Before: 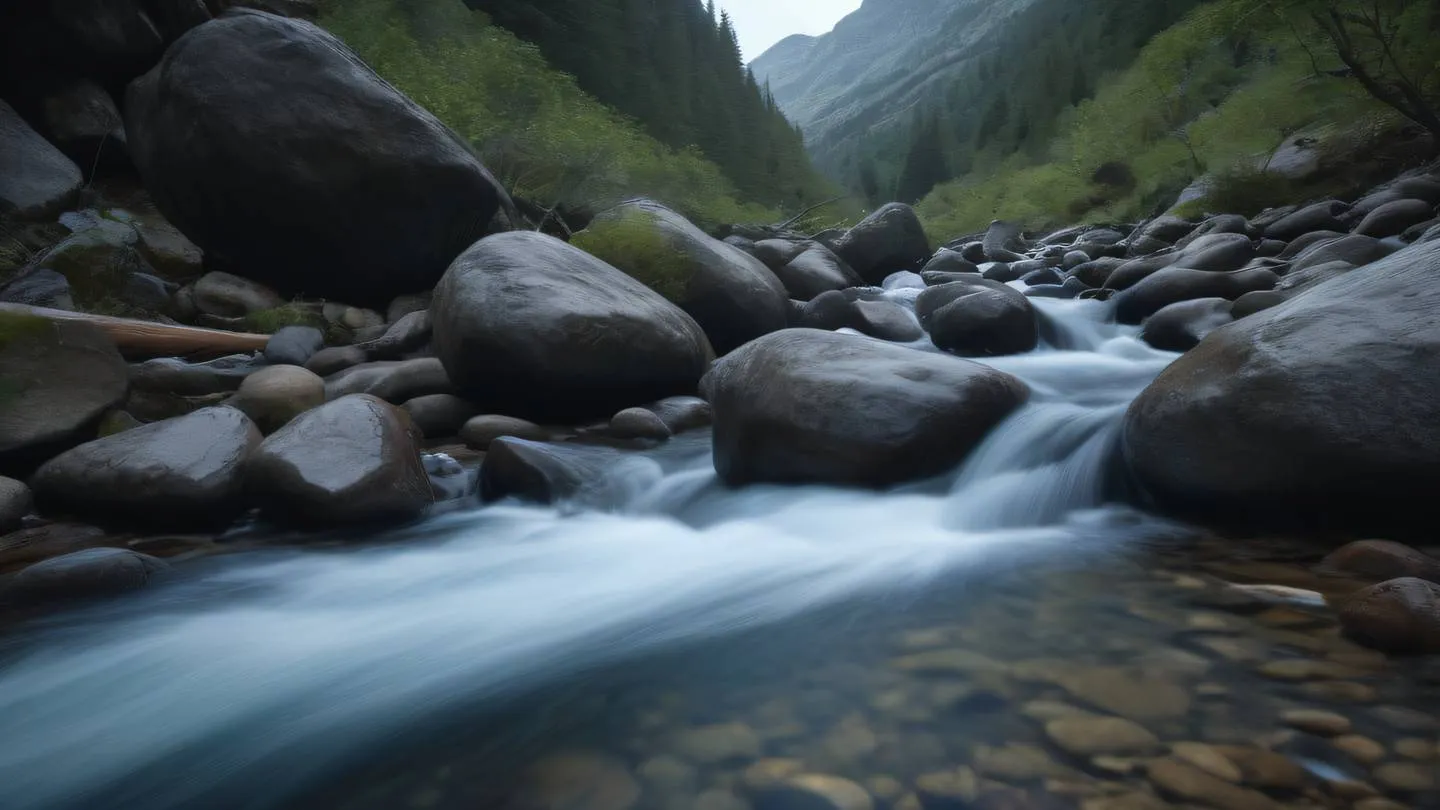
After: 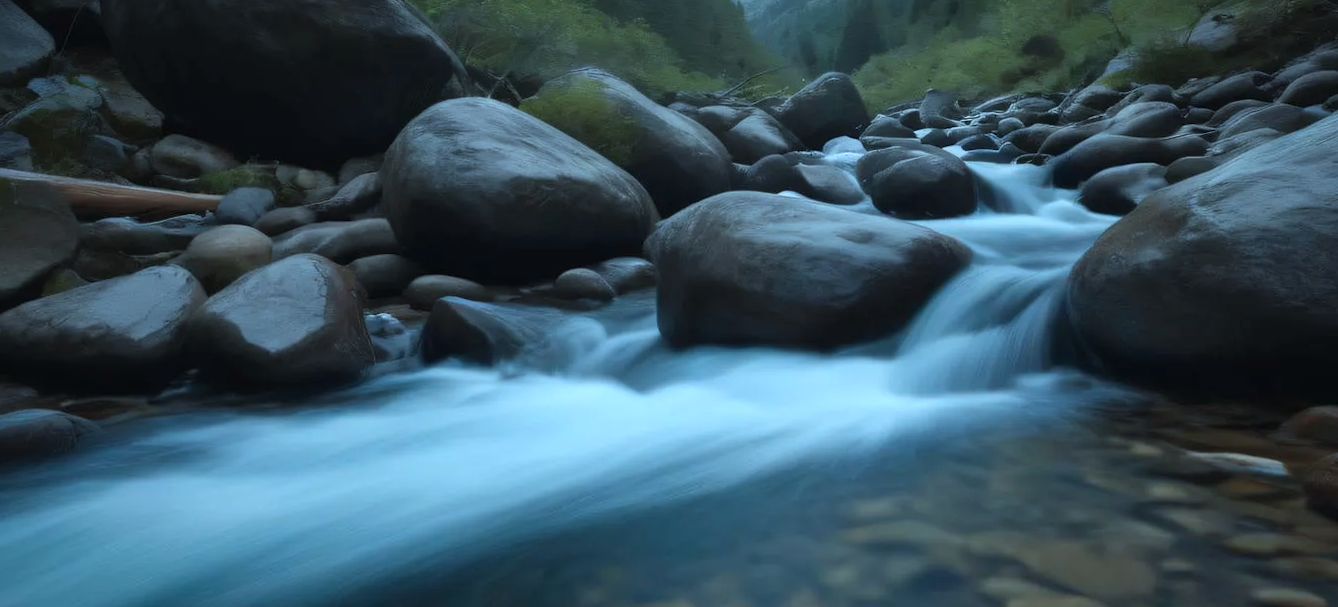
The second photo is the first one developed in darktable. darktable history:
rotate and perspective: rotation 0.215°, lens shift (vertical) -0.139, crop left 0.069, crop right 0.939, crop top 0.002, crop bottom 0.996
crop: top 13.819%, bottom 11.169%
color correction: highlights a* -11.71, highlights b* -15.58
